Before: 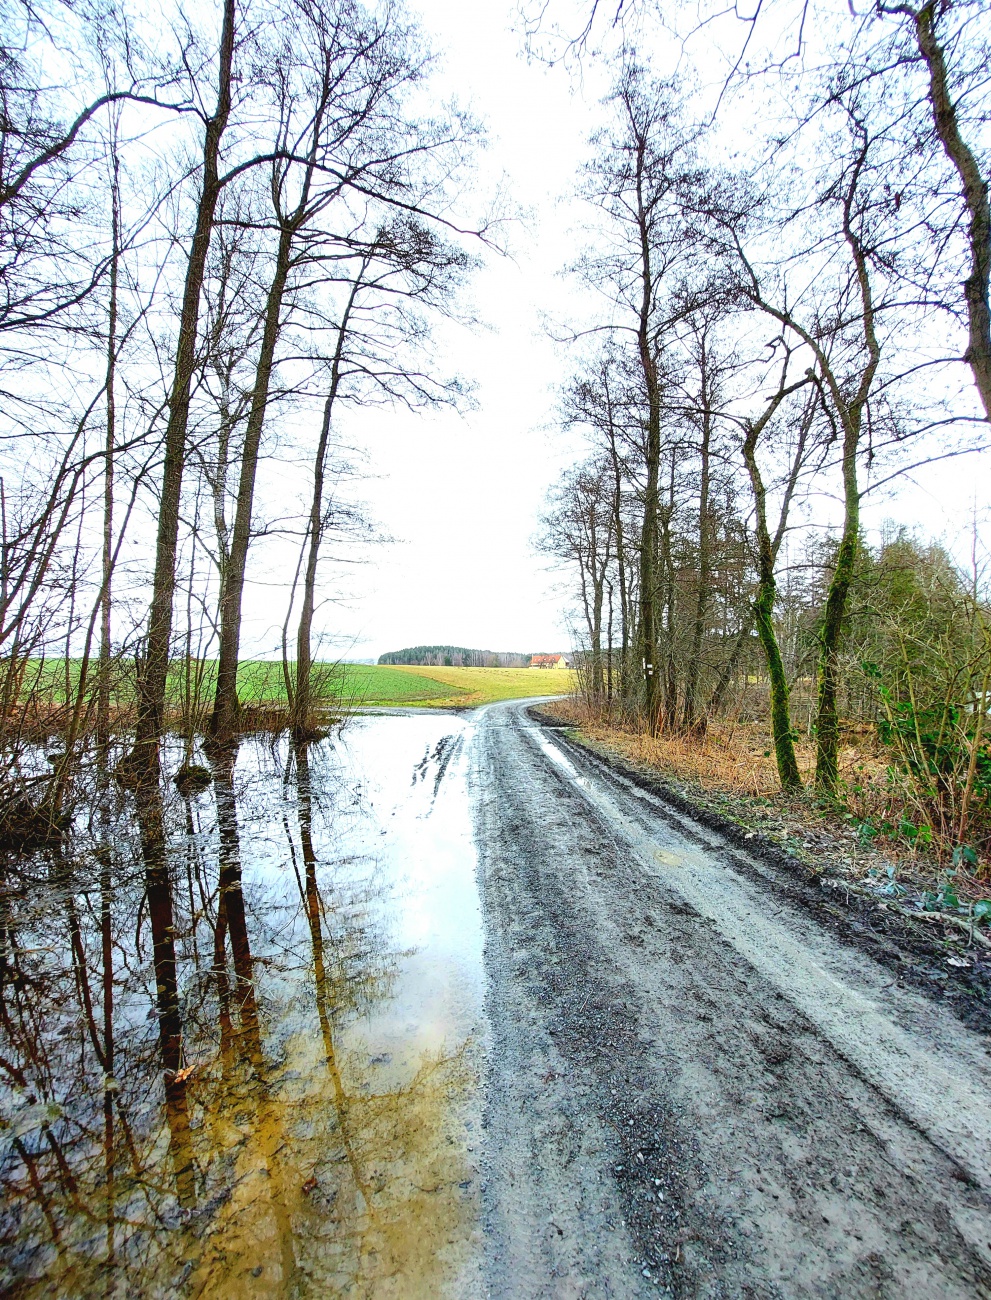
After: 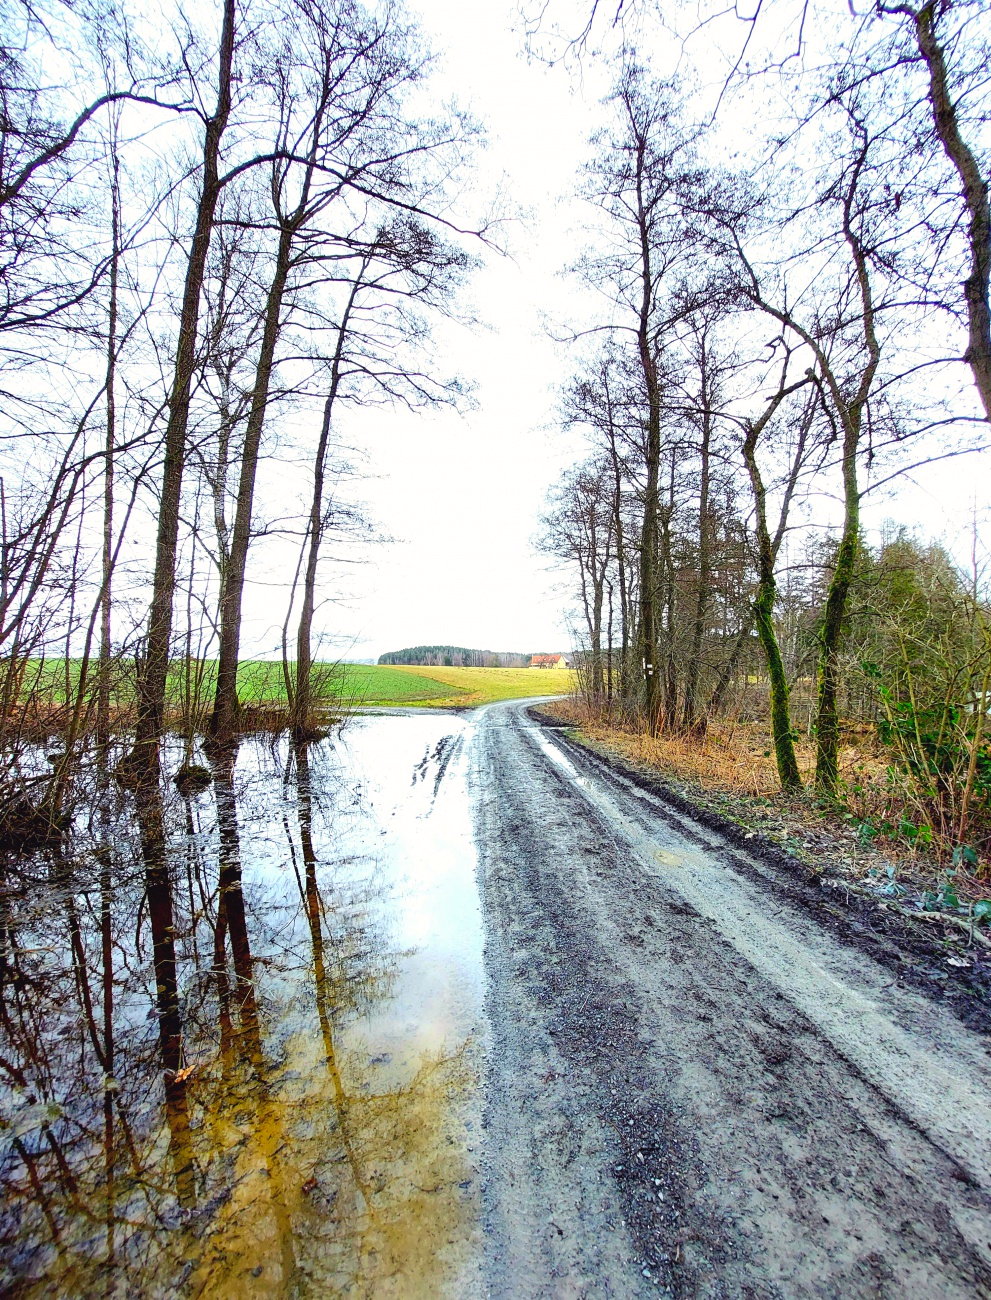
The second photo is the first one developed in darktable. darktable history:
color balance rgb: shadows lift › luminance -21.467%, shadows lift › chroma 9.025%, shadows lift › hue 285.63°, highlights gain › luminance 0.82%, highlights gain › chroma 0.5%, highlights gain › hue 42.66°, linear chroma grading › global chroma 9.018%, perceptual saturation grading › global saturation 0.364%
